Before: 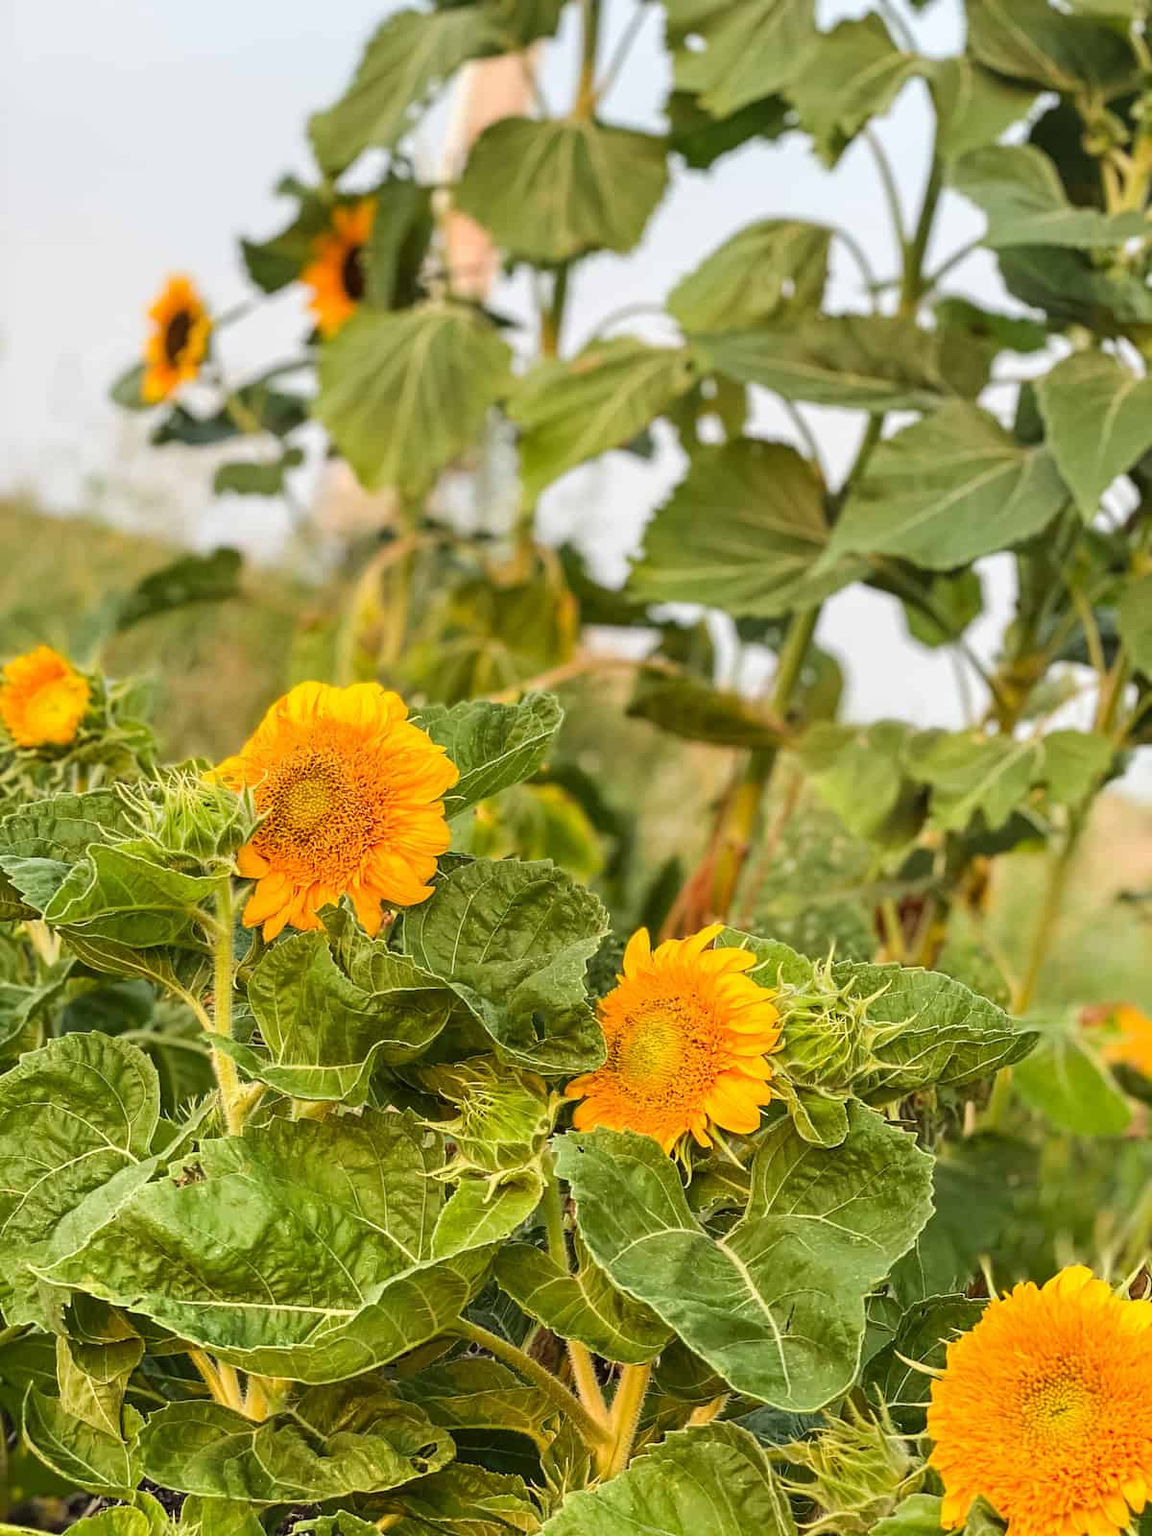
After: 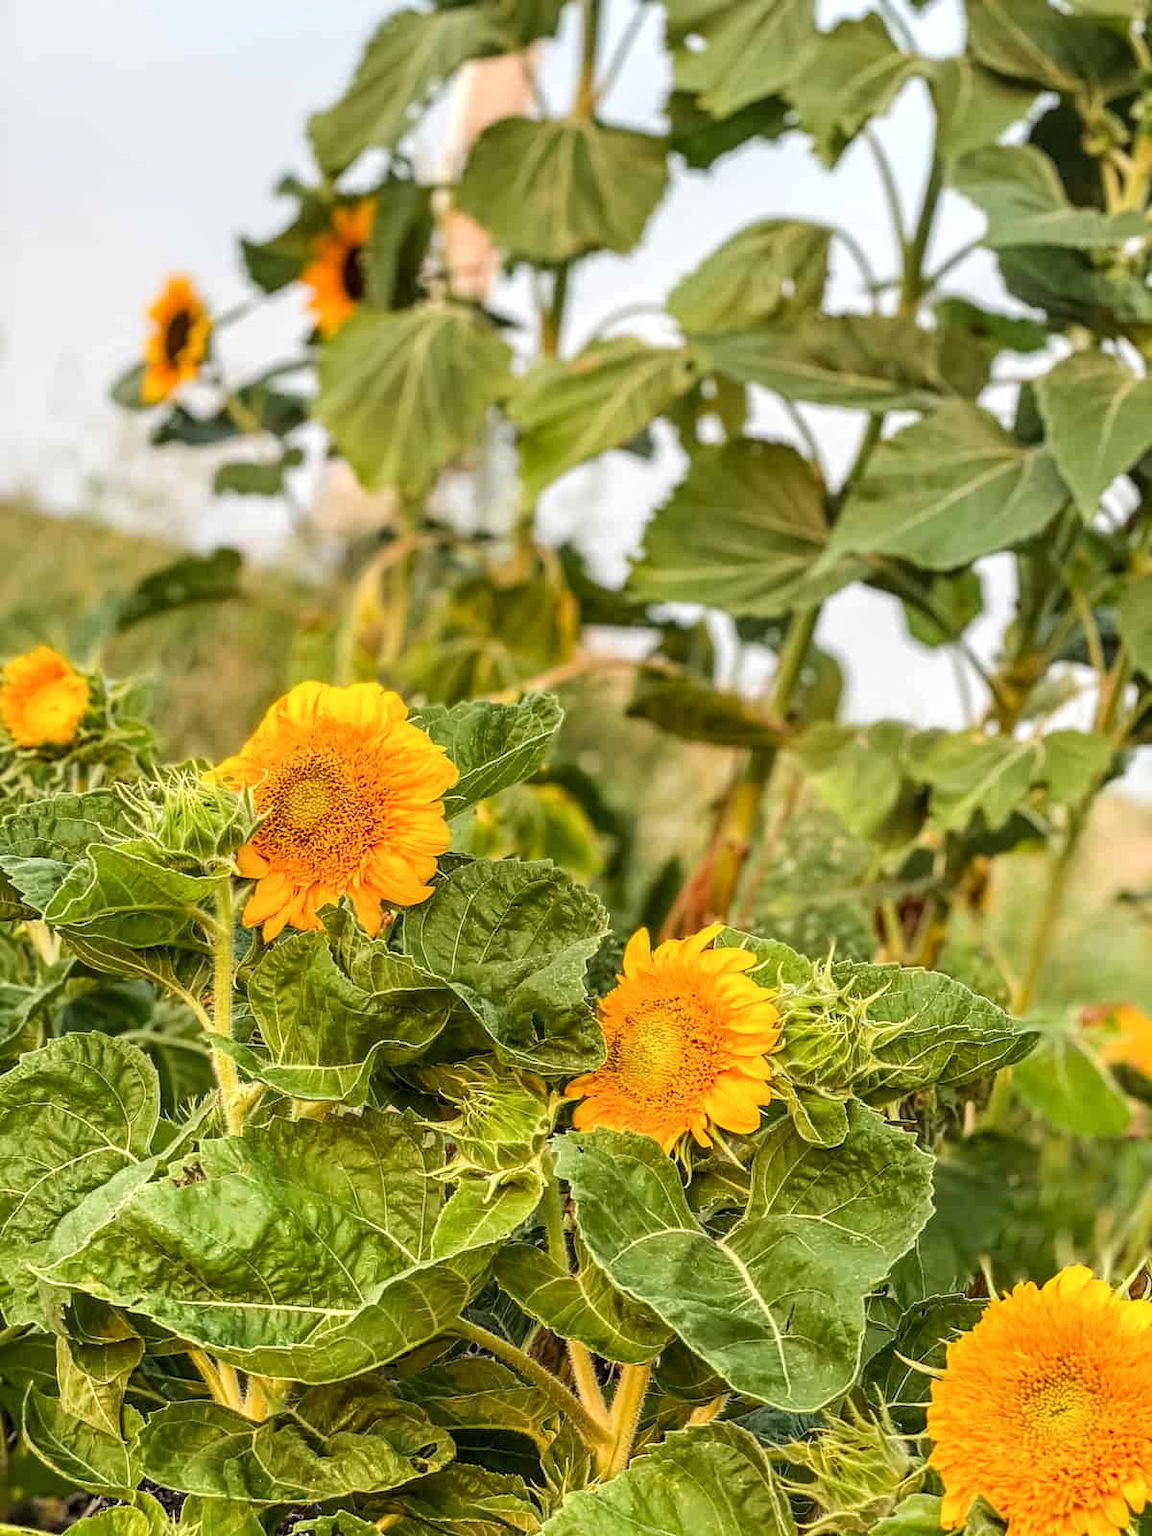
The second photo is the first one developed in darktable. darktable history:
levels: levels [0.018, 0.493, 1]
local contrast: detail 130%
